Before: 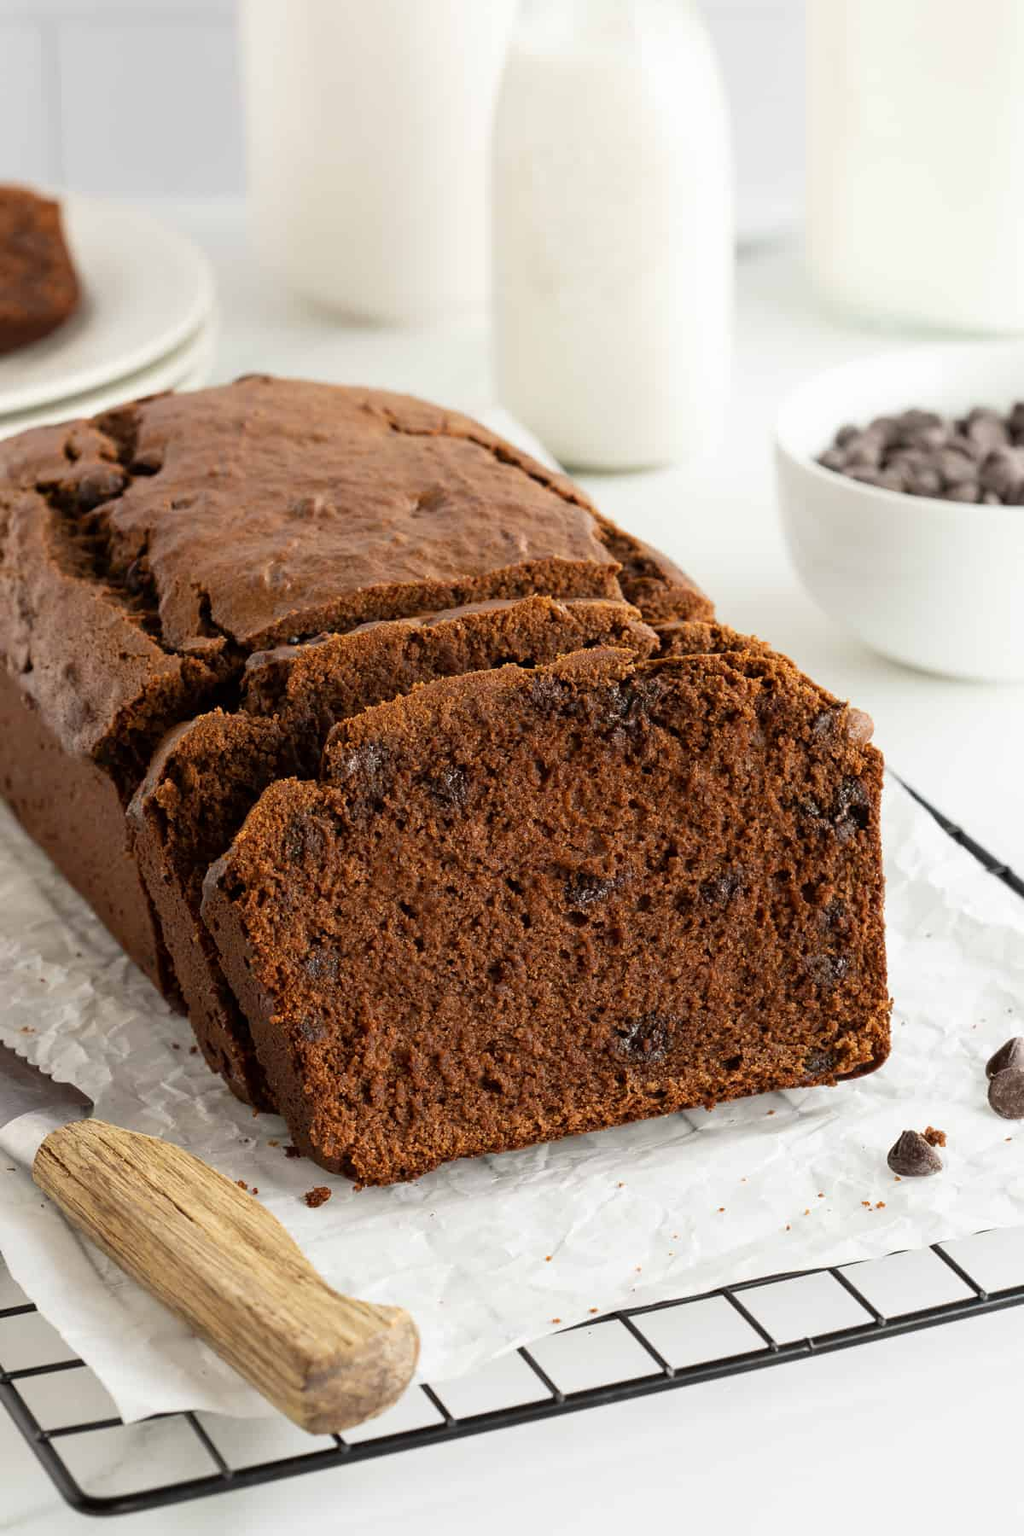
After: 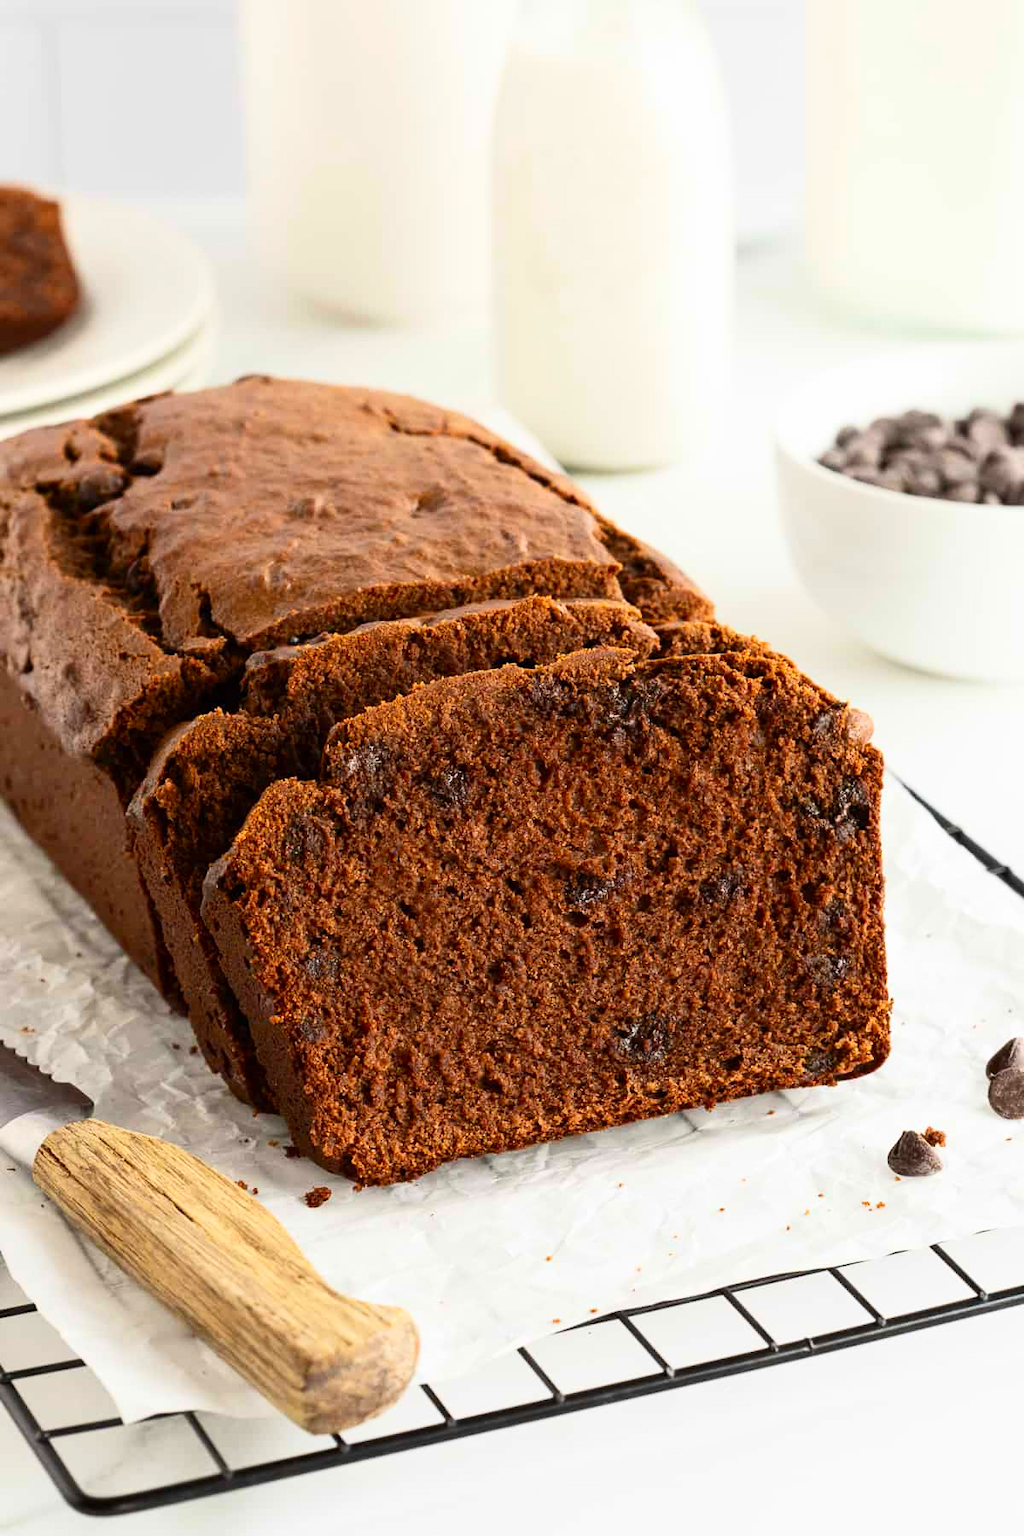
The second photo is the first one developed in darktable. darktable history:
contrast brightness saturation: contrast 0.233, brightness 0.103, saturation 0.294
tone equalizer: mask exposure compensation -0.506 EV
